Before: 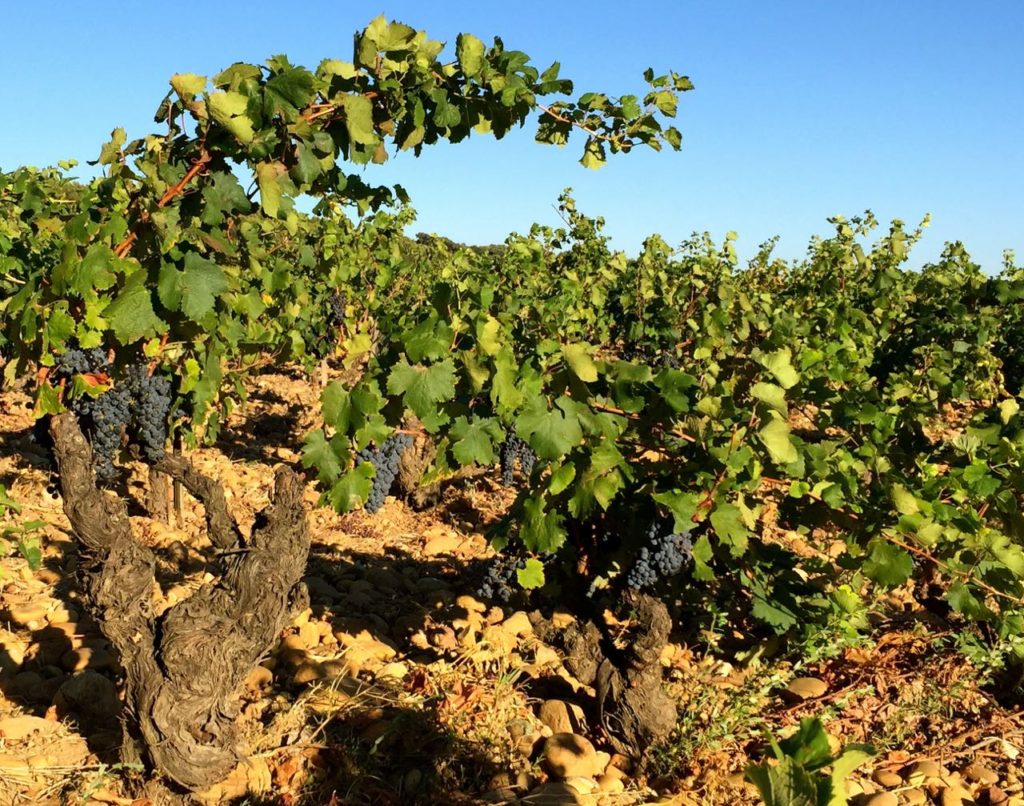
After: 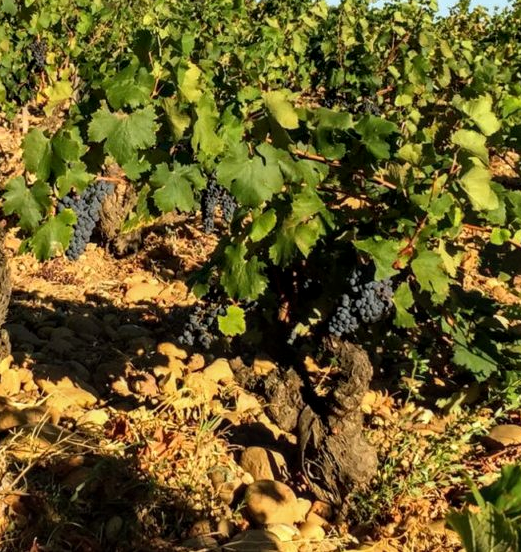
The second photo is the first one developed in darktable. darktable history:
crop and rotate: left 29.256%, top 31.442%, right 19.851%
local contrast: on, module defaults
